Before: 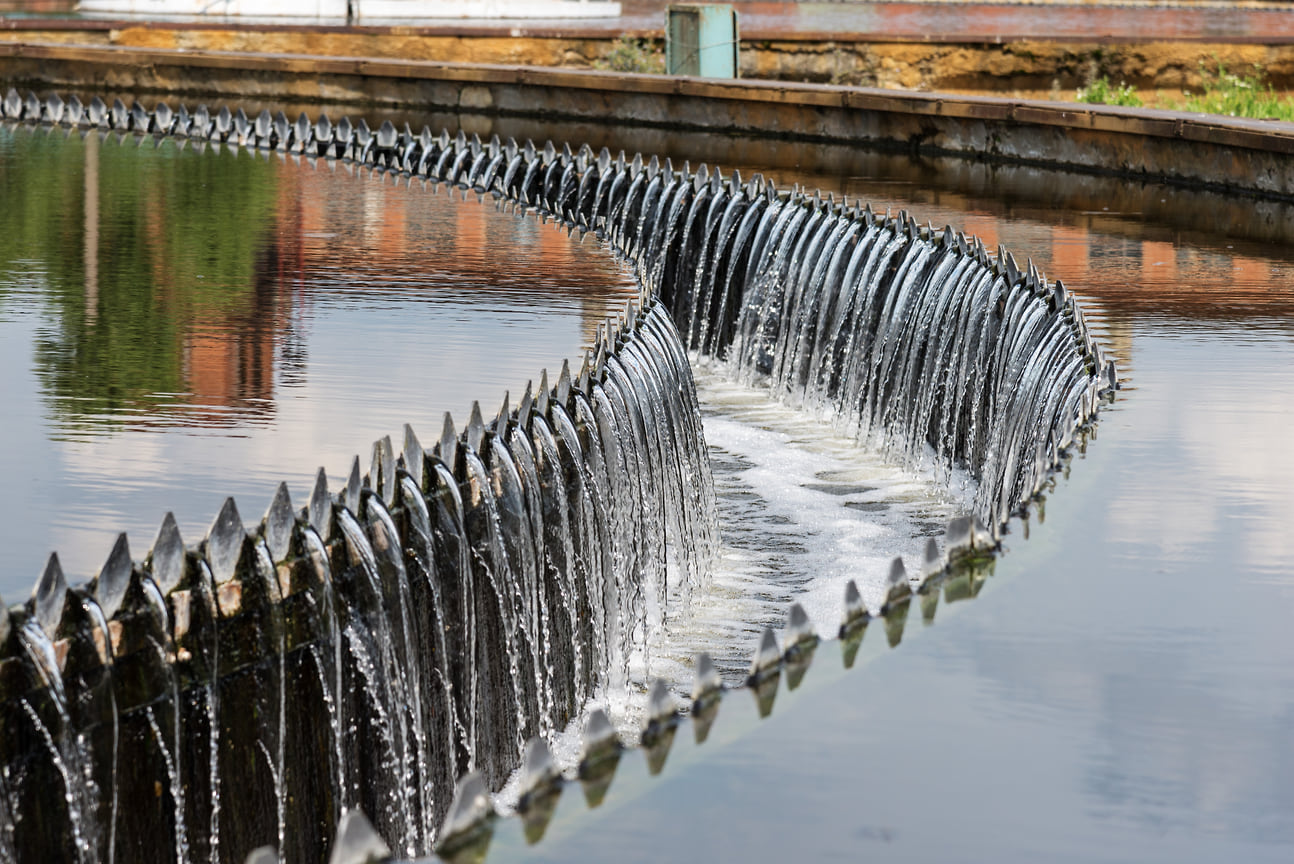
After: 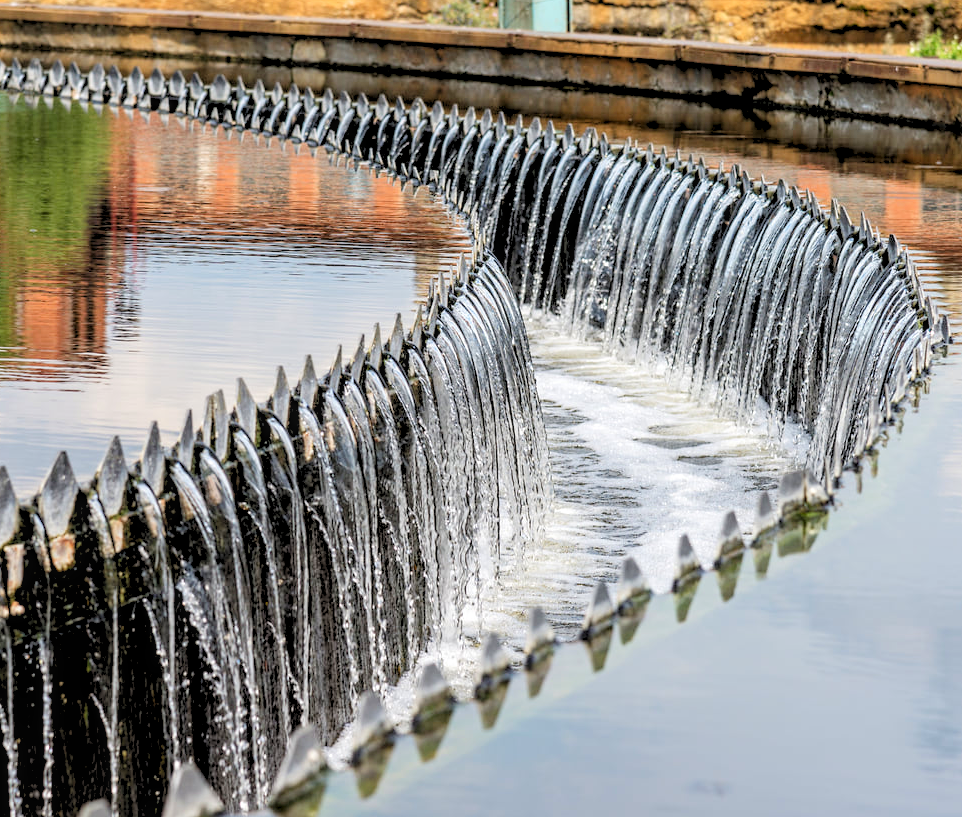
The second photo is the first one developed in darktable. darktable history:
local contrast: on, module defaults
contrast equalizer: octaves 7, y [[0.5 ×6], [0.5 ×6], [0.5, 0.5, 0.501, 0.545, 0.707, 0.863], [0 ×6], [0 ×6]]
crop and rotate: left 13.023%, top 5.41%, right 12.559%
levels: levels [0.093, 0.434, 0.988]
